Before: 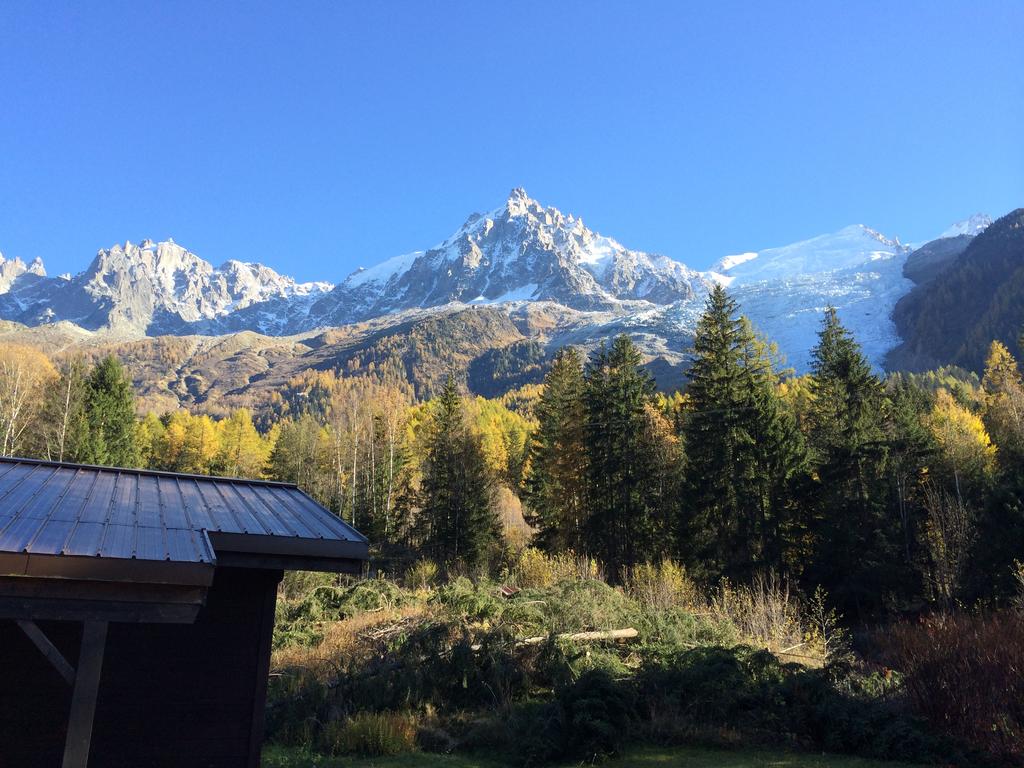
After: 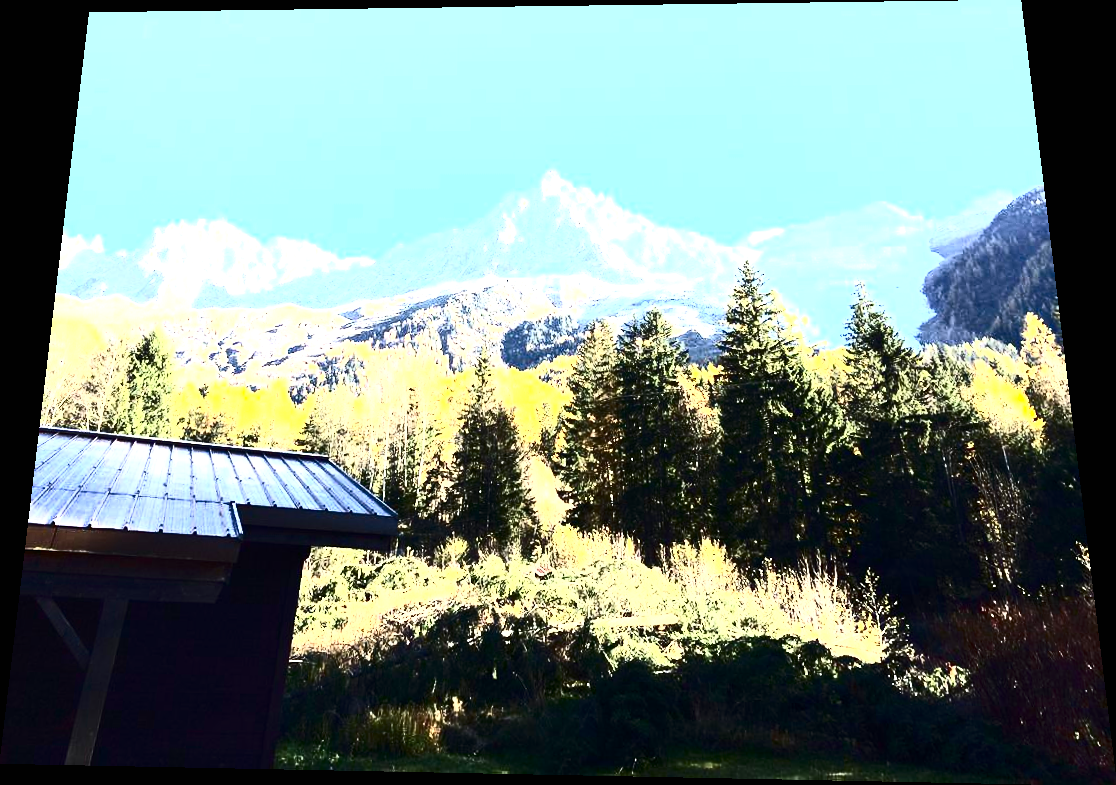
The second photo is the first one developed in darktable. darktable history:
contrast brightness saturation: contrast 0.93, brightness 0.2
rotate and perspective: rotation 0.128°, lens shift (vertical) -0.181, lens shift (horizontal) -0.044, shear 0.001, automatic cropping off
exposure: black level correction 0, exposure 1.2 EV, compensate exposure bias true, compensate highlight preservation false
levels: levels [0, 0.476, 0.951]
